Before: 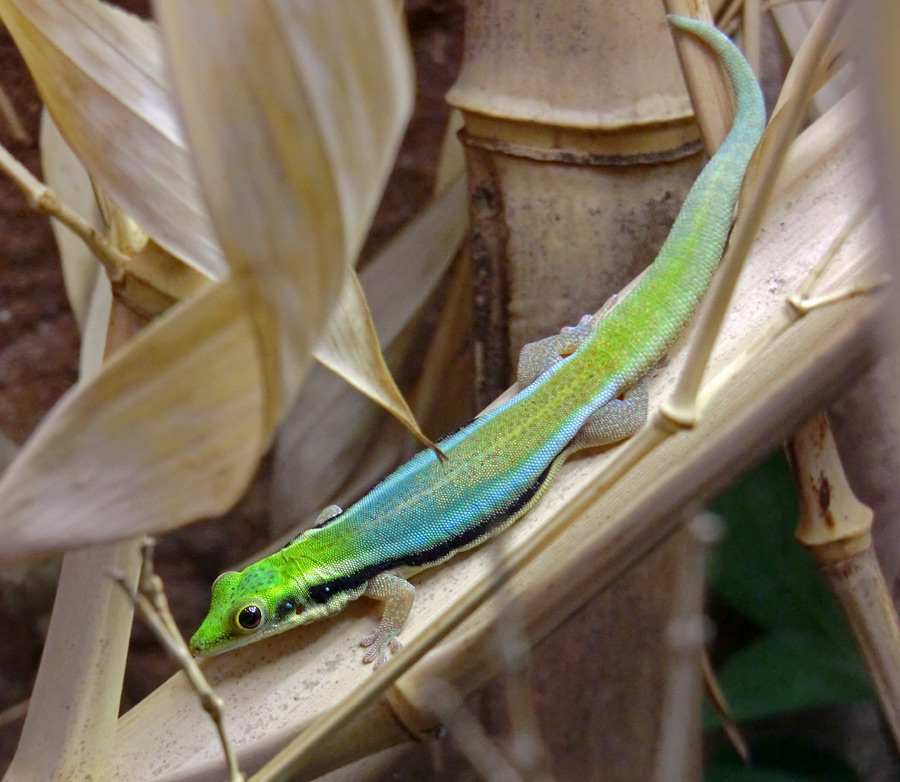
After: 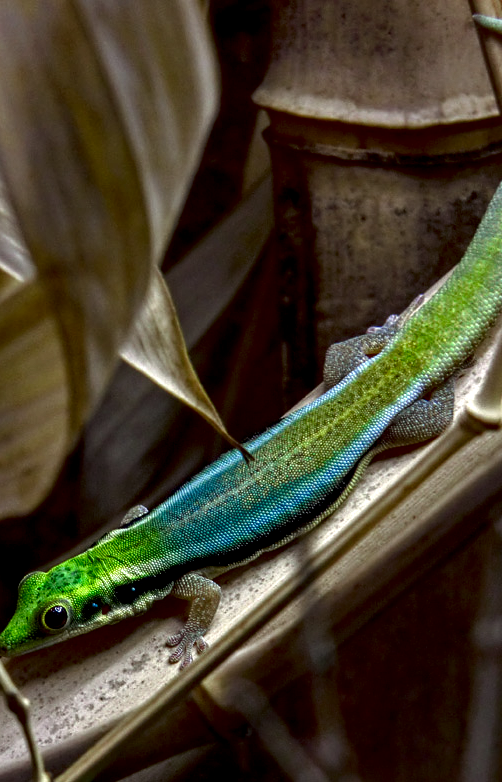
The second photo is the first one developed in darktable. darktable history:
crop: left 21.567%, right 22.559%
contrast brightness saturation: brightness -0.535
local contrast: highlights 79%, shadows 56%, detail 173%, midtone range 0.43
color calibration: gray › normalize channels true, illuminant same as pipeline (D50), adaptation XYZ, x 0.346, y 0.358, temperature 5012.31 K, gamut compression 0.014
